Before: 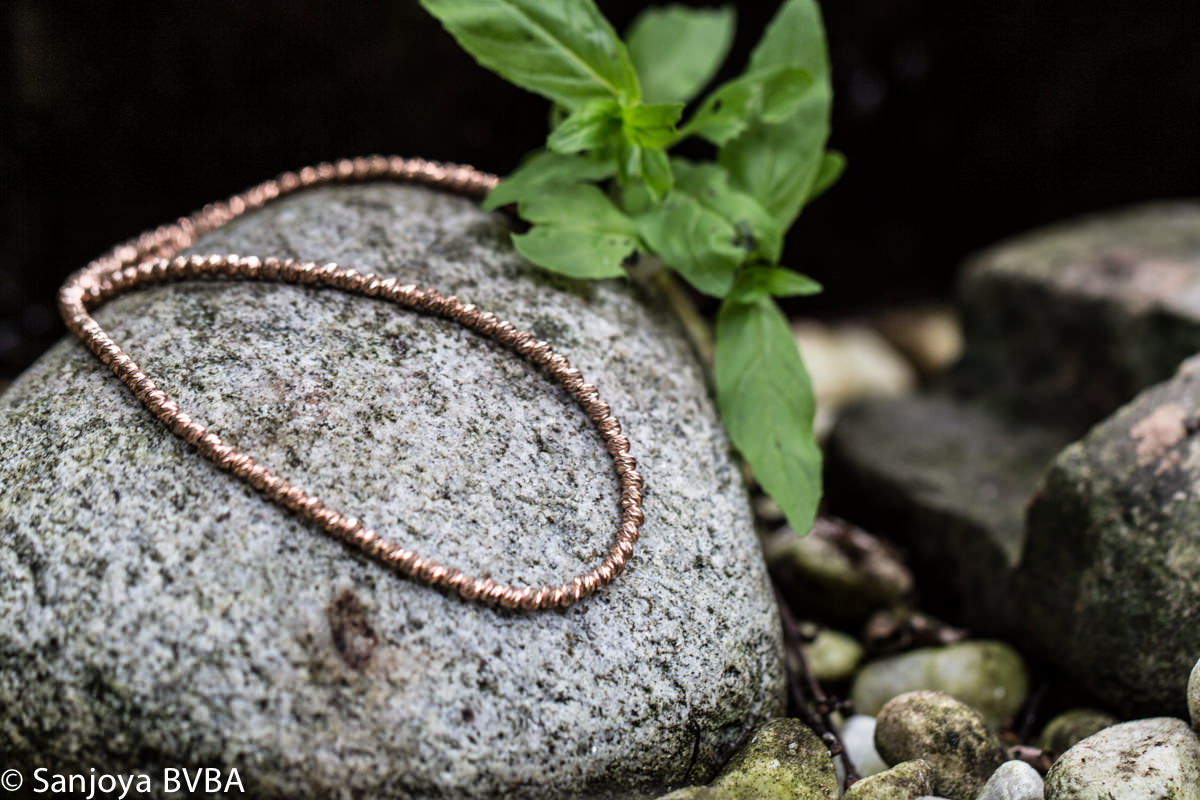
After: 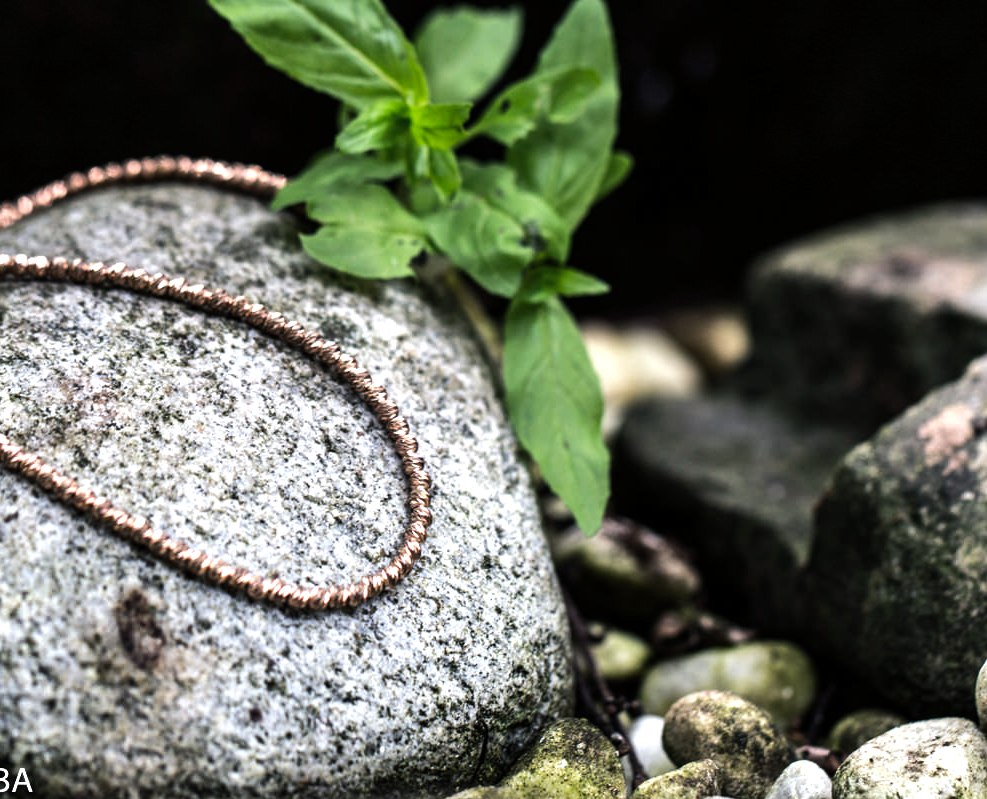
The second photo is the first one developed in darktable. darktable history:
crop: left 17.685%, bottom 0.04%
color balance rgb: shadows lift › chroma 3.164%, shadows lift › hue 241.86°, perceptual saturation grading › global saturation 0.426%, perceptual brilliance grading › highlights 19.902%, perceptual brilliance grading › mid-tones 19.786%, perceptual brilliance grading › shadows -19.809%, global vibrance 2.603%
